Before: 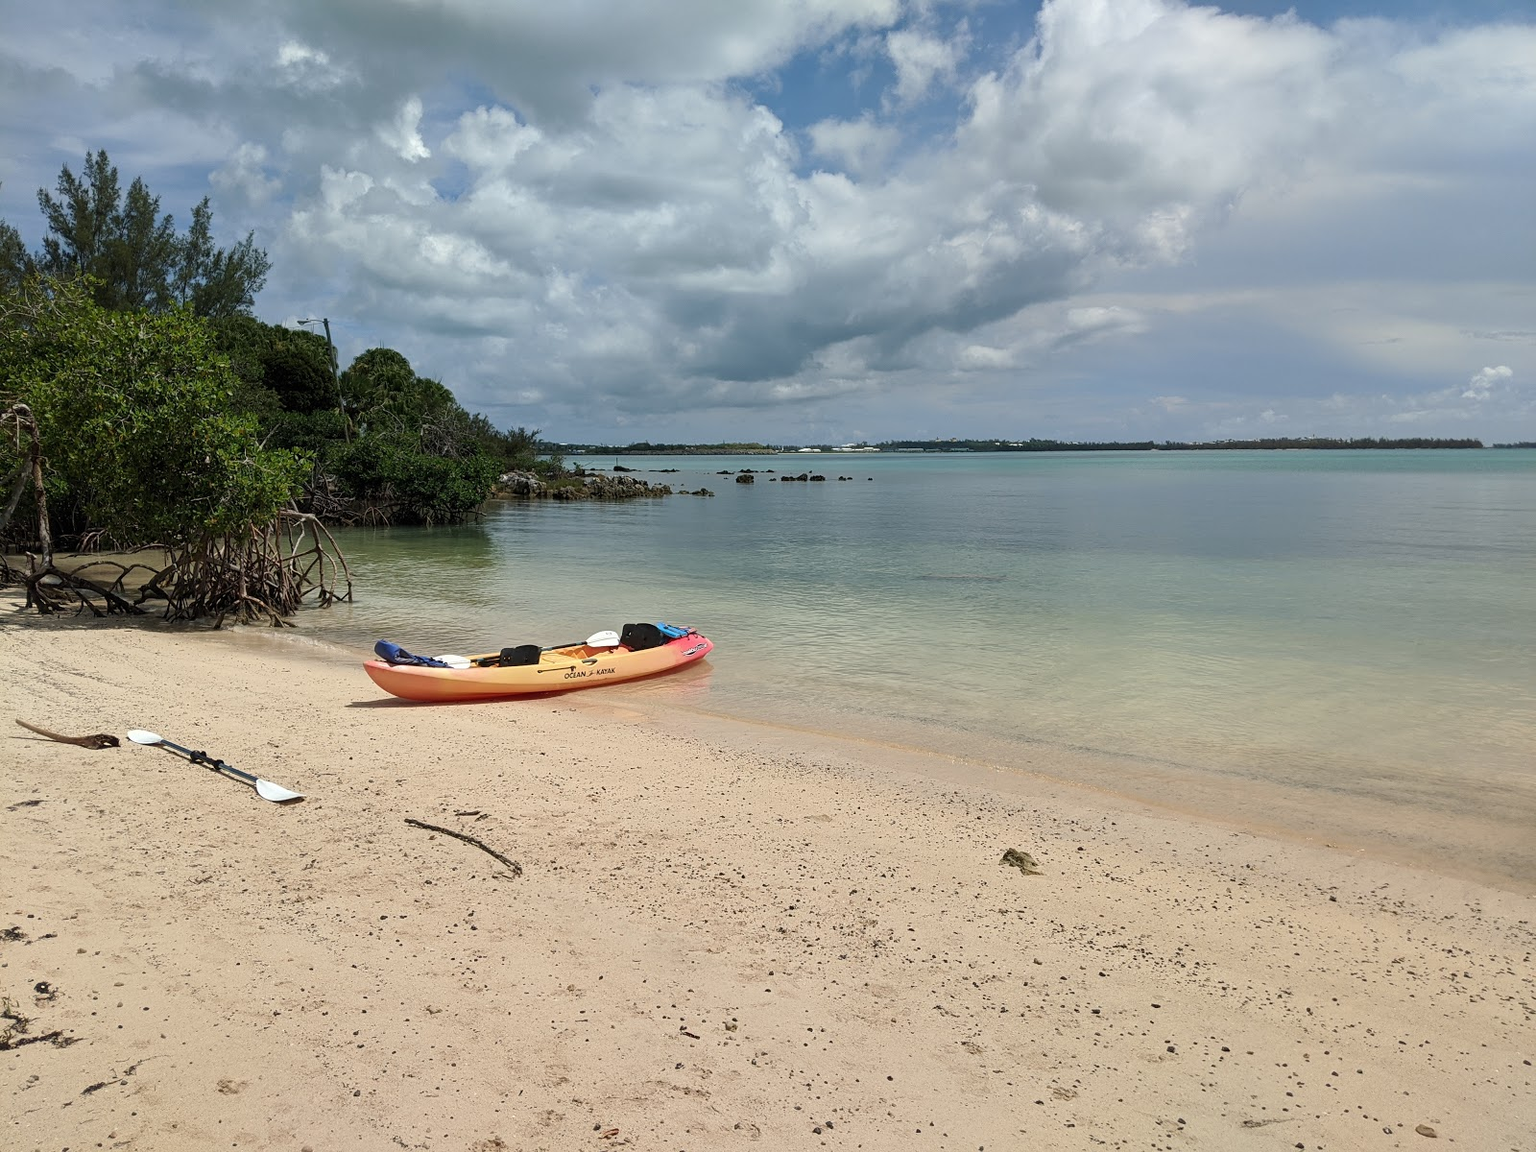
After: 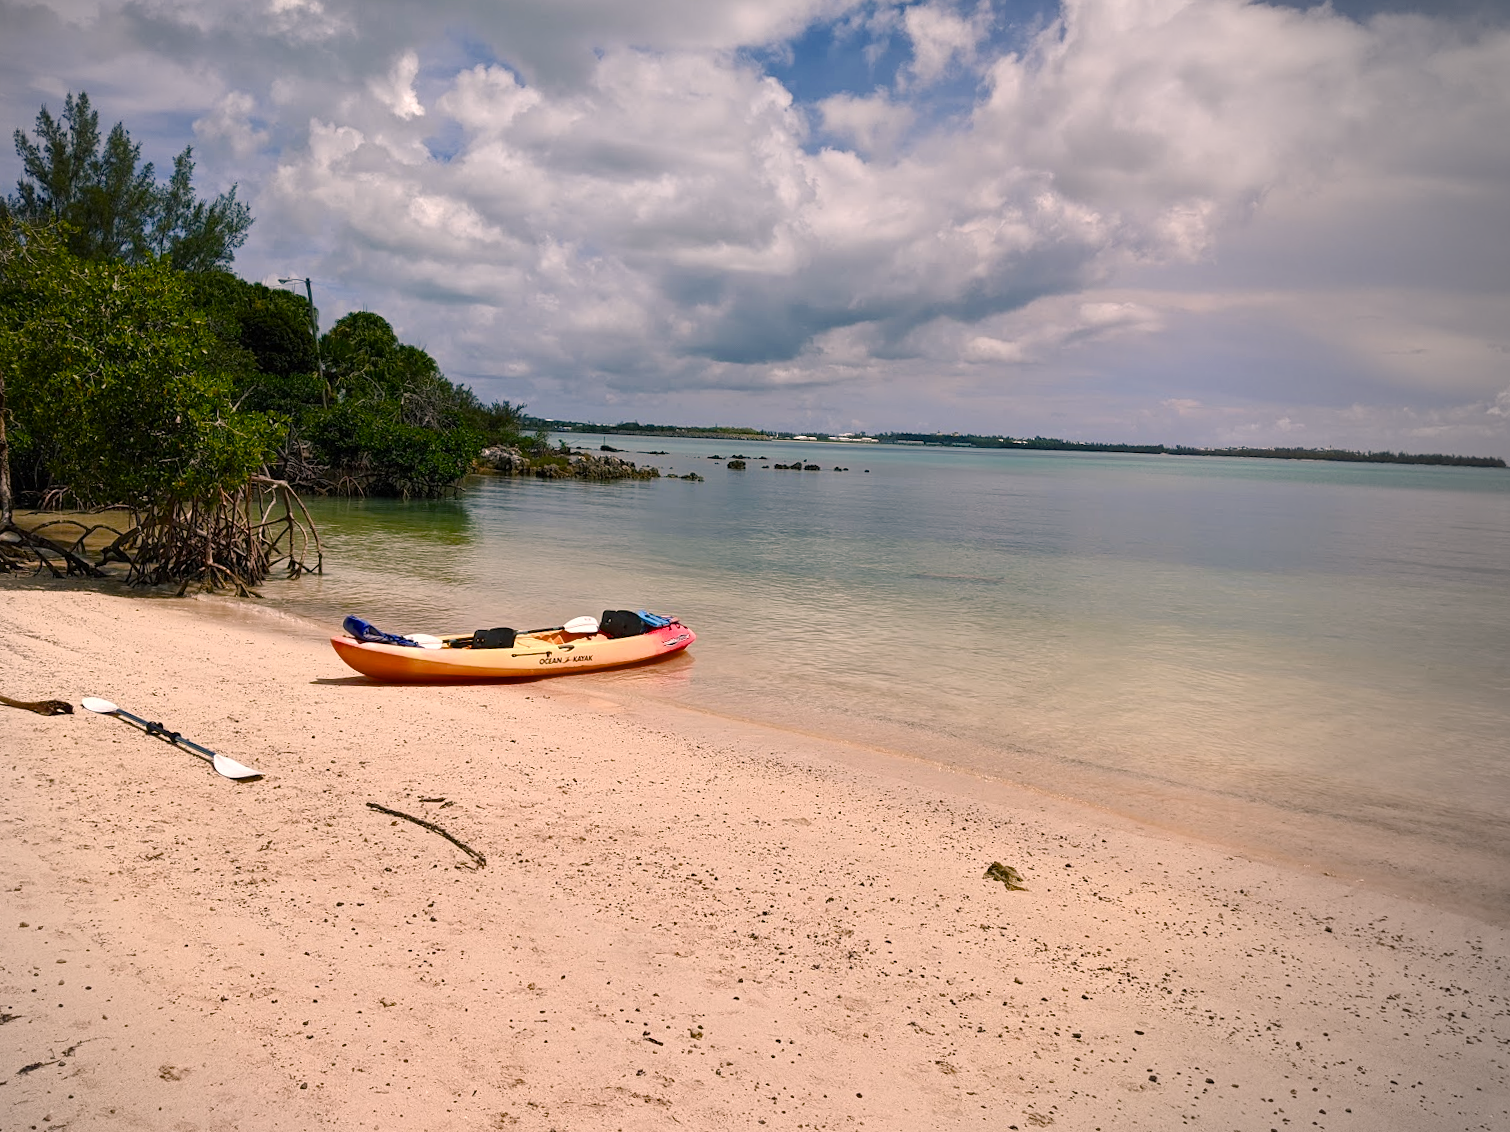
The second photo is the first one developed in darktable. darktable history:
crop and rotate: angle -2.6°
exposure: exposure 0.124 EV, compensate exposure bias true, compensate highlight preservation false
color balance rgb: highlights gain › chroma 4.402%, highlights gain › hue 32.57°, perceptual saturation grading › global saturation 0.681%, perceptual saturation grading › highlights -16.759%, perceptual saturation grading › mid-tones 33.737%, perceptual saturation grading › shadows 50.303%, saturation formula JzAzBz (2021)
vignetting: center (-0.149, 0.015)
